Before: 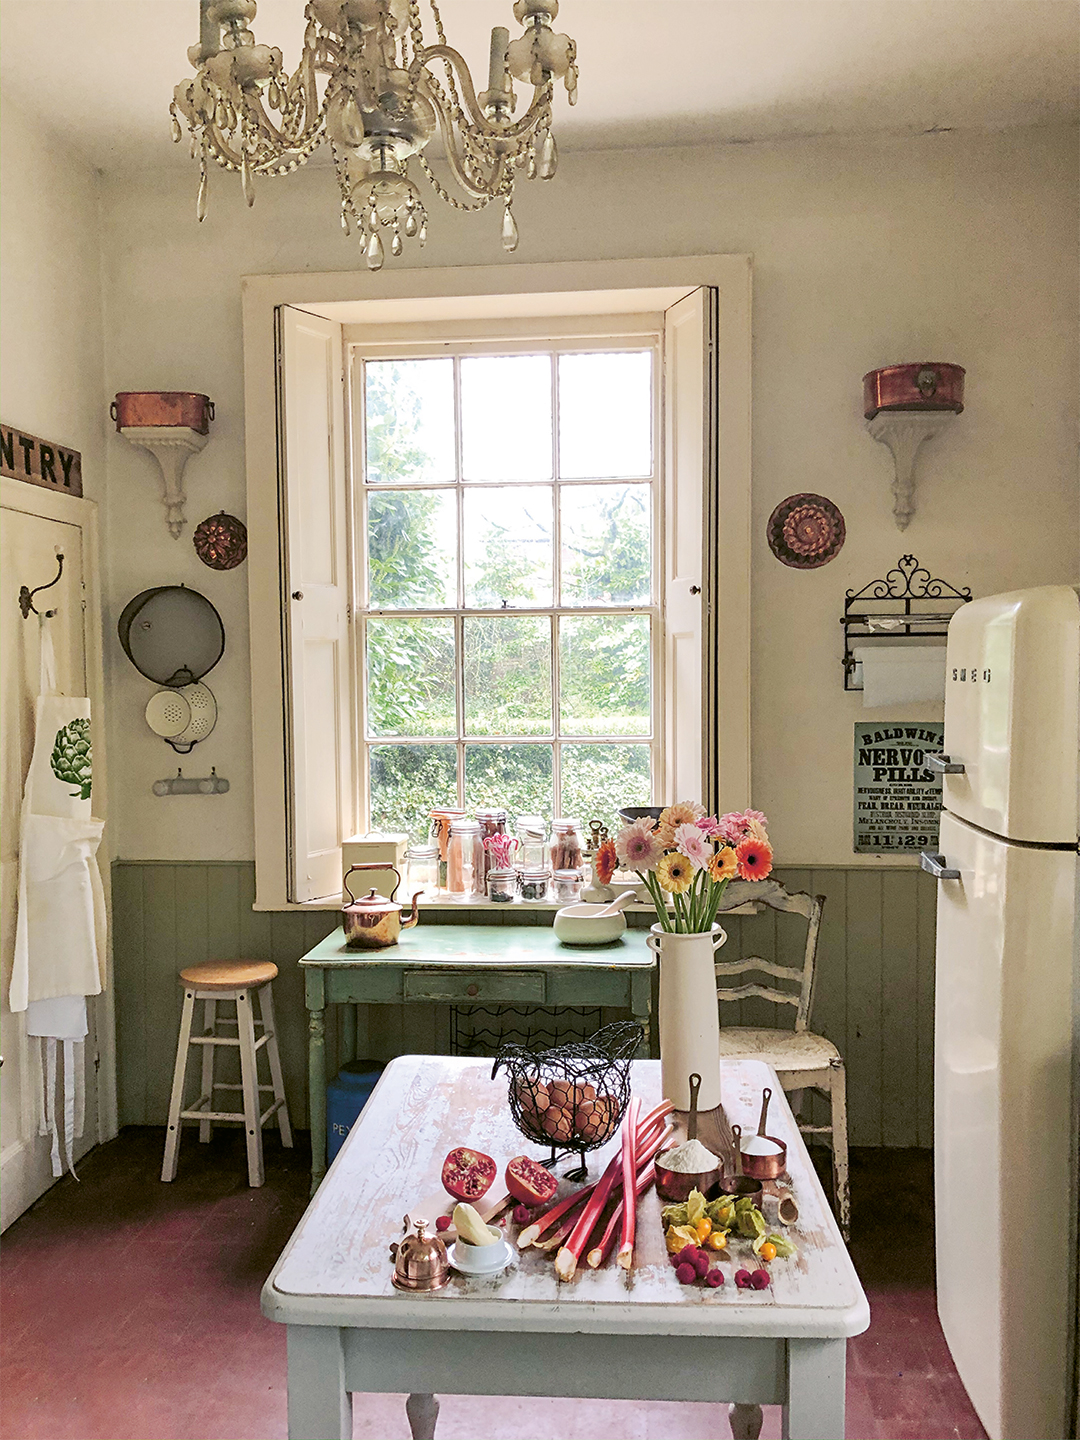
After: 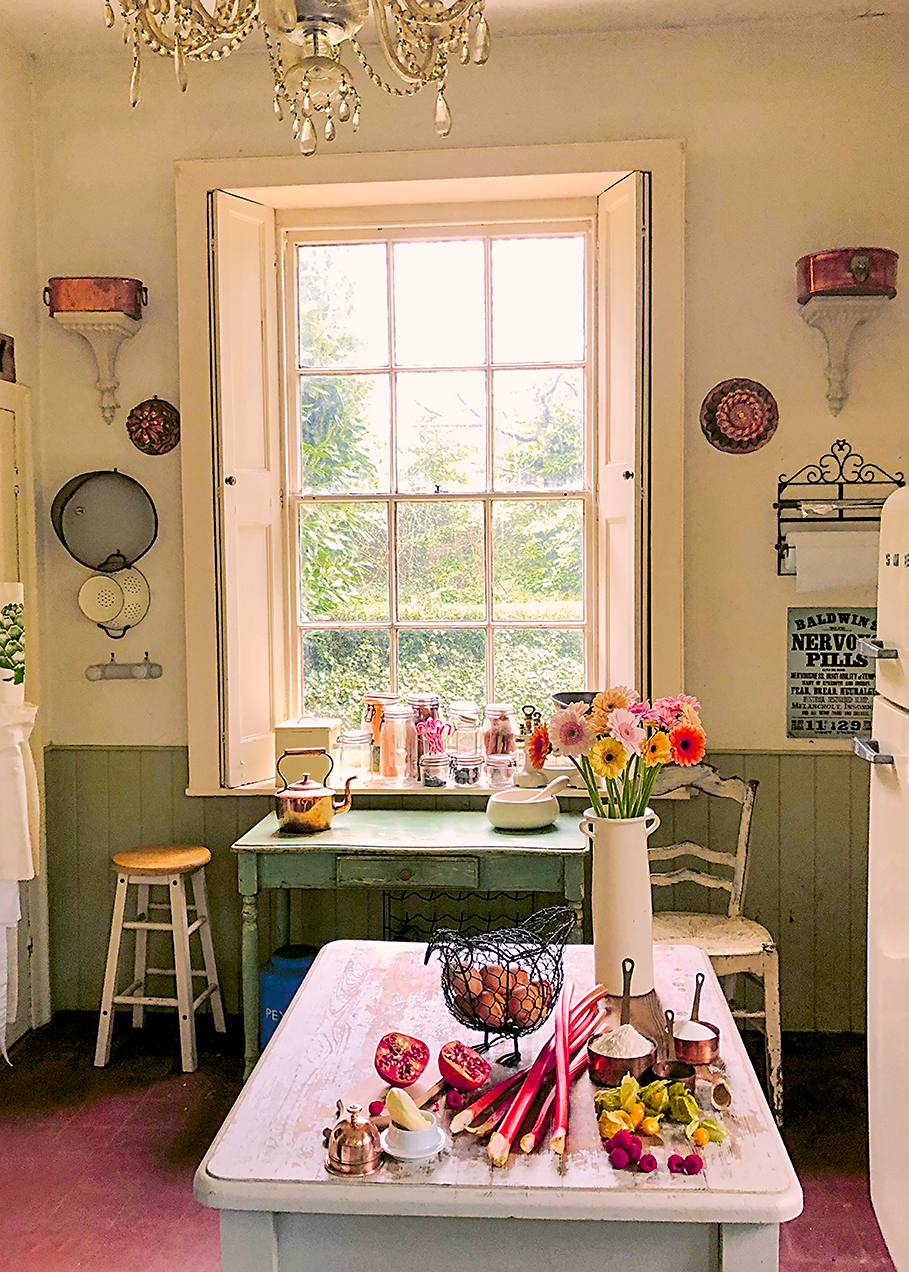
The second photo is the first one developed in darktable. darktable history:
sharpen: radius 1.845, amount 0.415, threshold 1.173
exposure: compensate highlight preservation false
crop: left 6.258%, top 8.037%, right 9.527%, bottom 3.625%
color balance rgb: shadows lift › chroma 3.245%, shadows lift › hue 277.83°, highlights gain › chroma 2.349%, highlights gain › hue 37.54°, global offset › luminance -0.477%, perceptual saturation grading › global saturation 25.153%, perceptual brilliance grading › mid-tones 10.781%, perceptual brilliance grading › shadows 14.187%, global vibrance 20%
